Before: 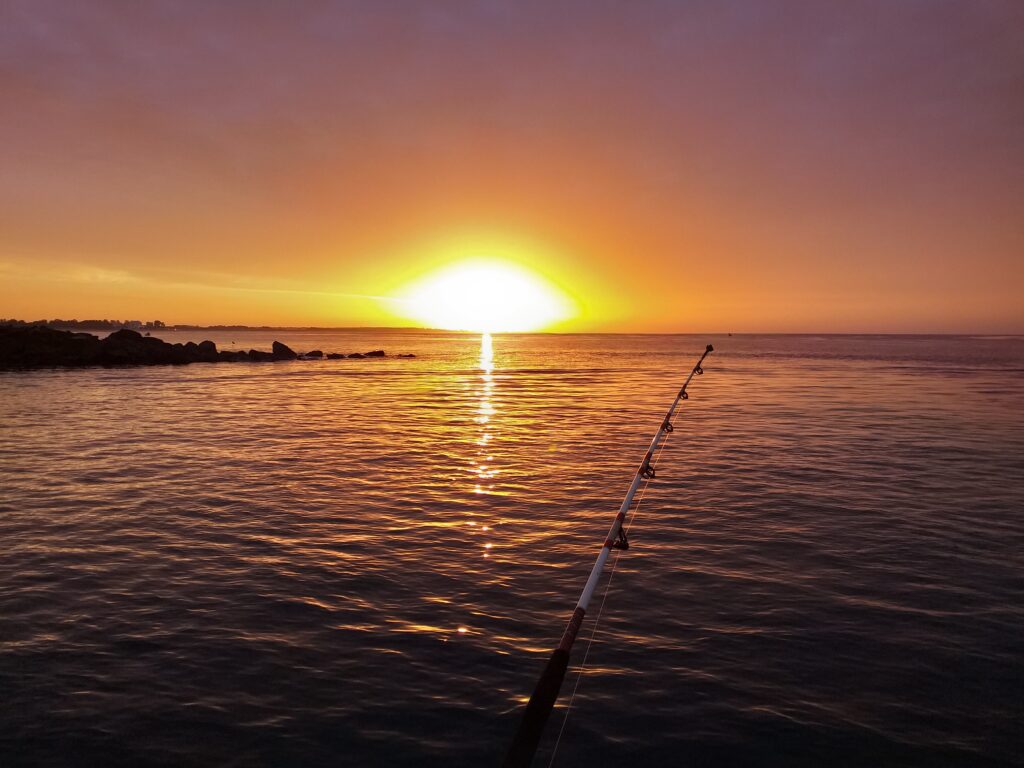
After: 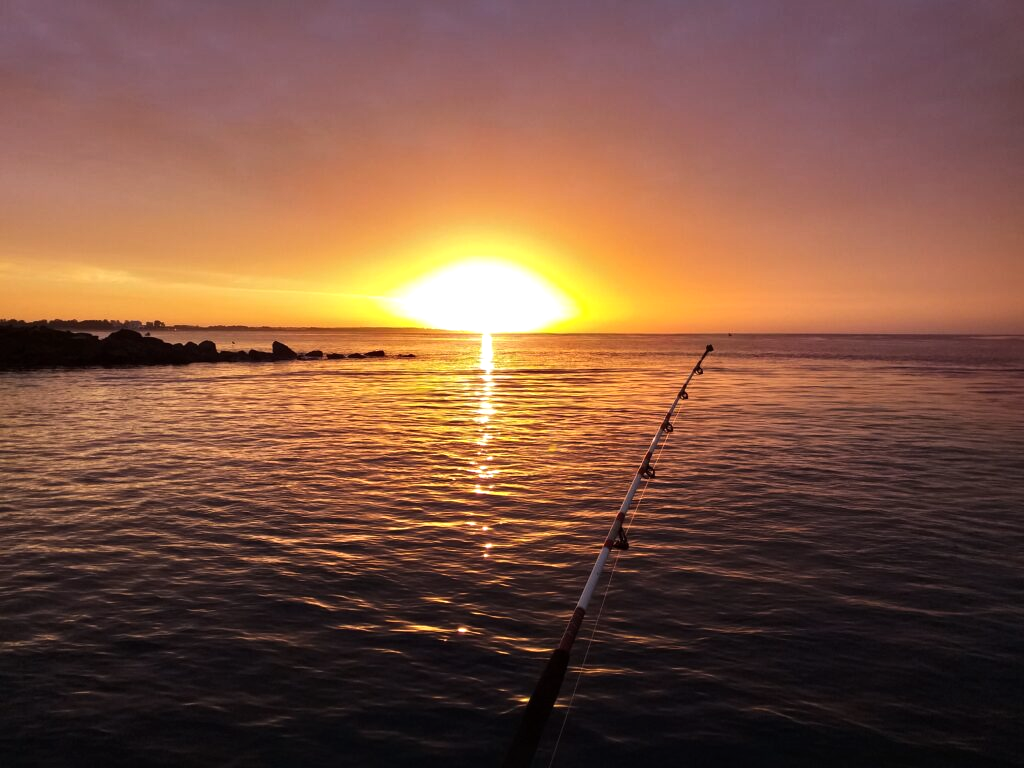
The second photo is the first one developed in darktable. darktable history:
tone equalizer: -8 EV -0.42 EV, -7 EV -0.374 EV, -6 EV -0.359 EV, -5 EV -0.217 EV, -3 EV 0.212 EV, -2 EV 0.348 EV, -1 EV 0.391 EV, +0 EV 0.398 EV, edges refinement/feathering 500, mask exposure compensation -1.57 EV, preserve details no
